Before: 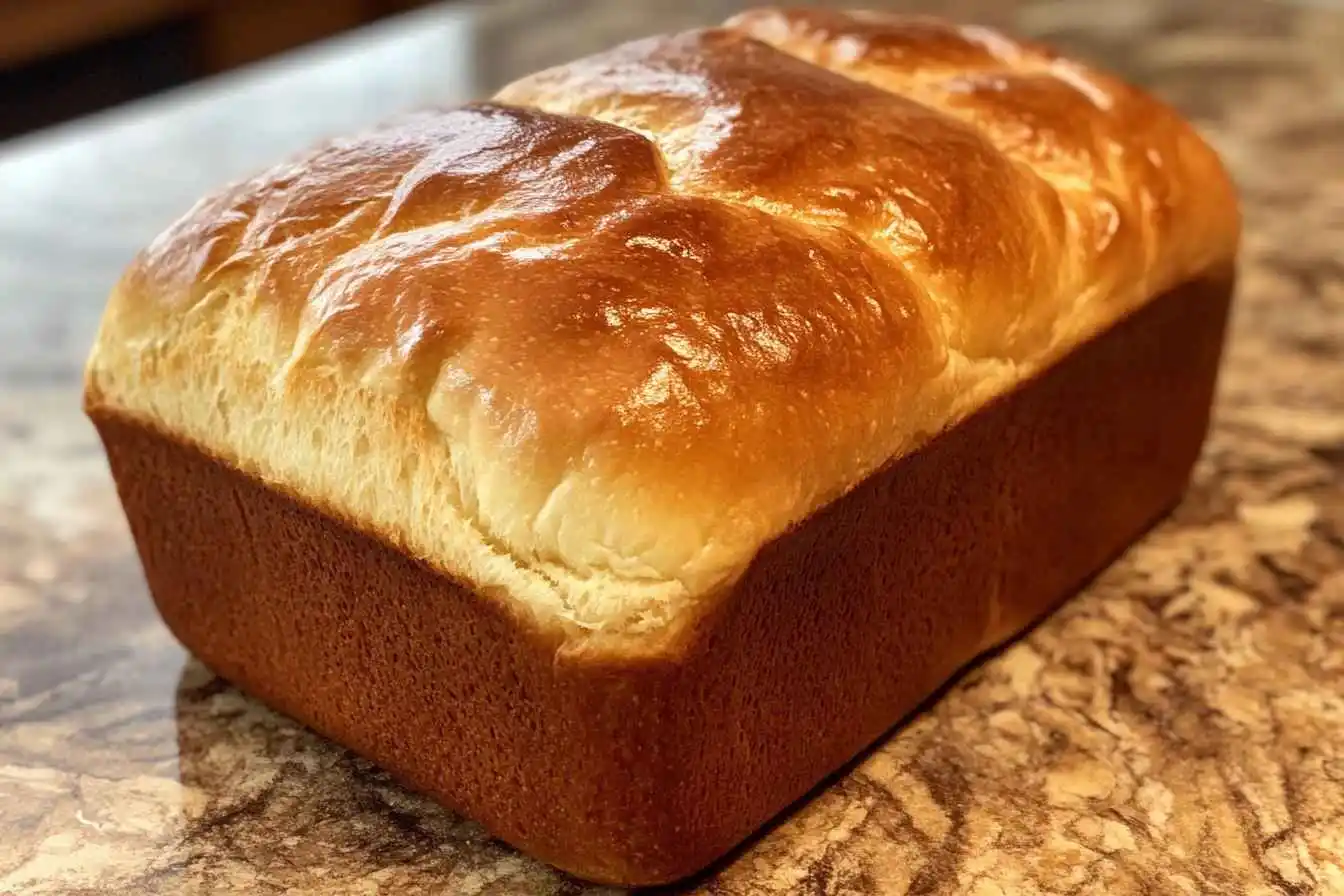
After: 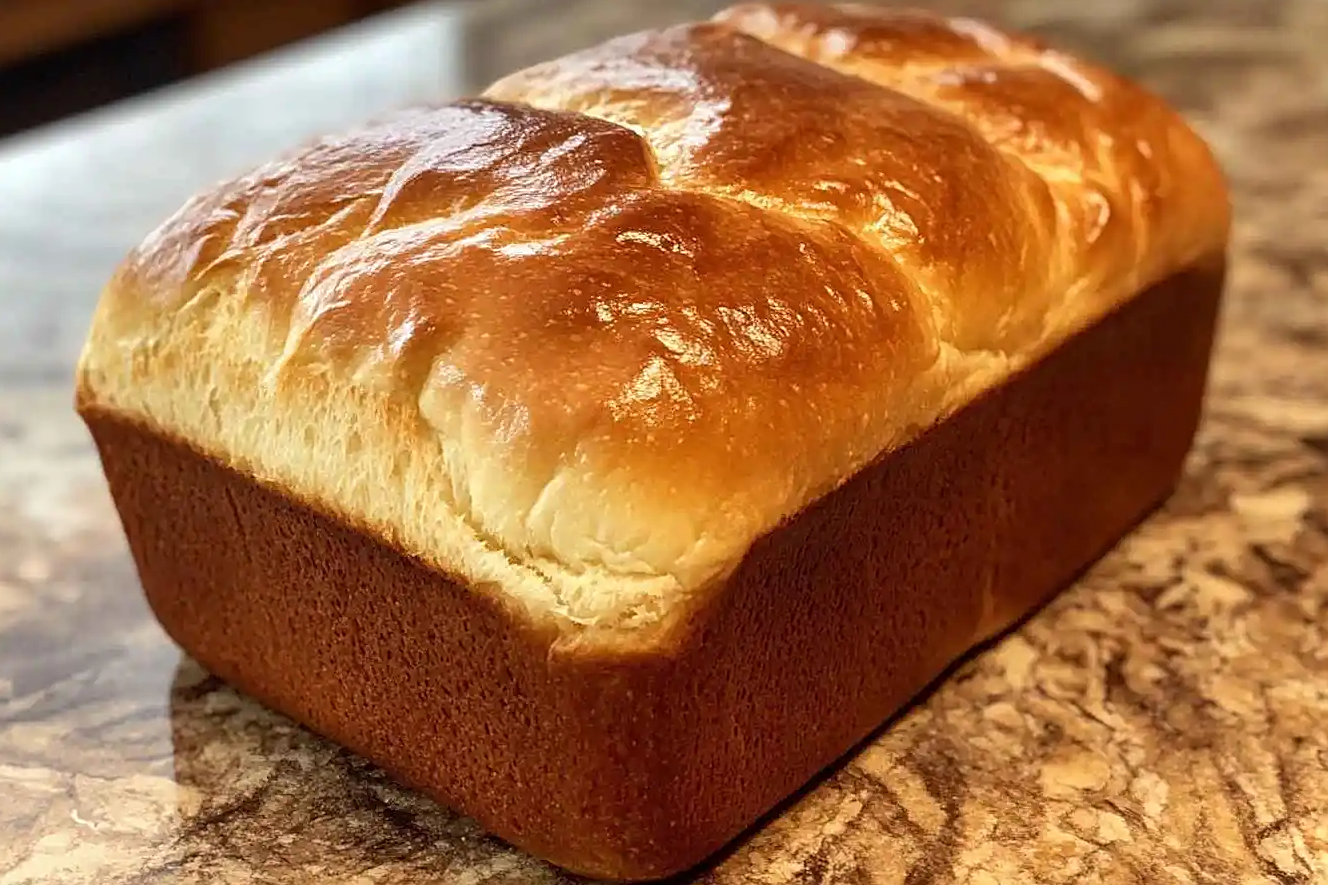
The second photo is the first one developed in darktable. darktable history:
sharpen: on, module defaults
tone equalizer: on, module defaults
rotate and perspective: rotation -0.45°, automatic cropping original format, crop left 0.008, crop right 0.992, crop top 0.012, crop bottom 0.988
